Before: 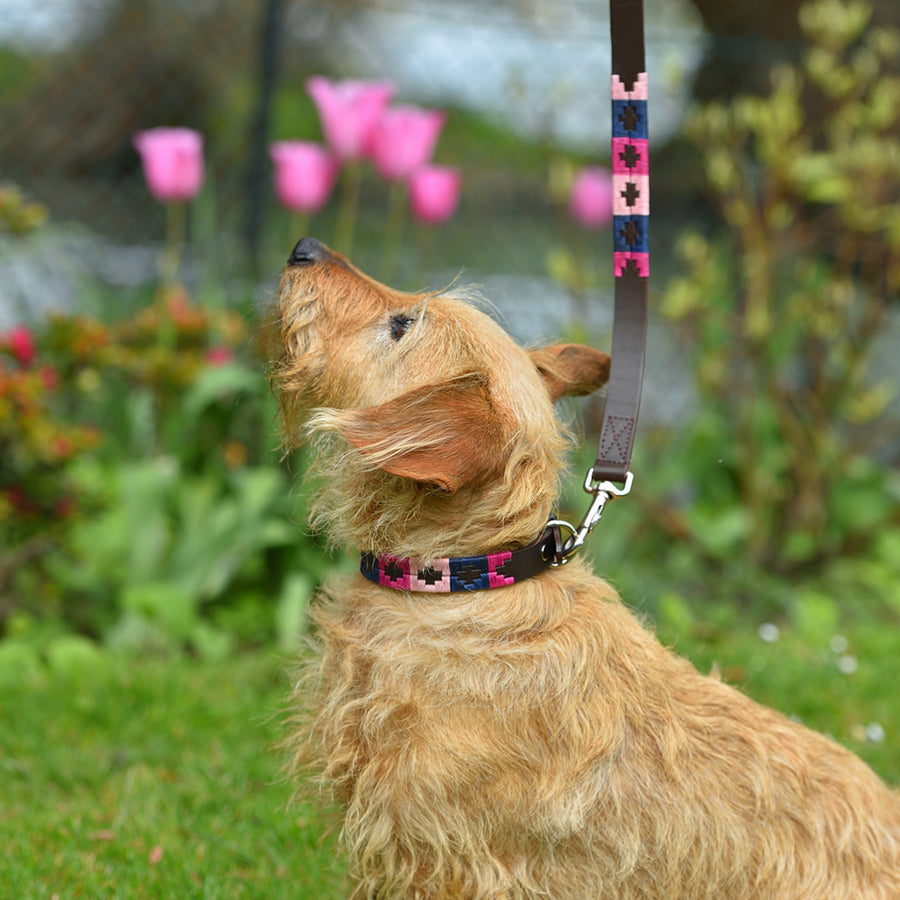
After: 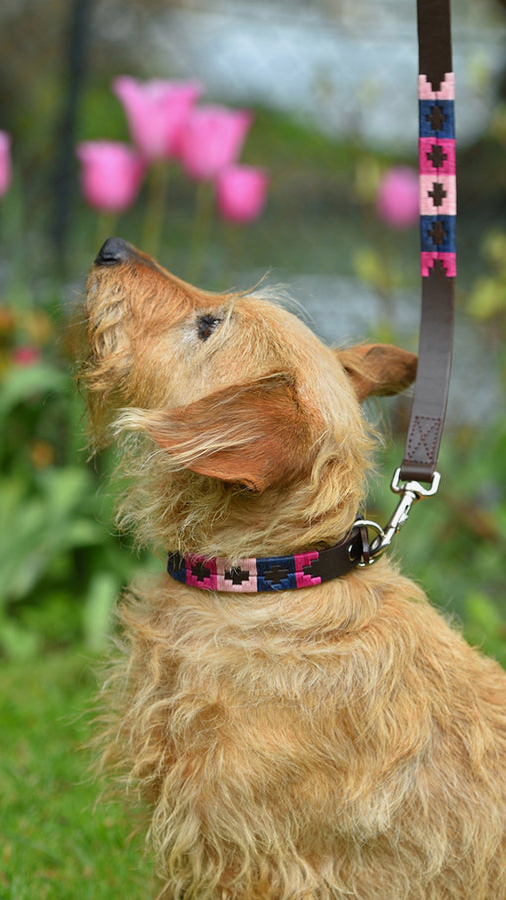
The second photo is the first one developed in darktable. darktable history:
crop: left 21.496%, right 22.254%
exposure: exposure -0.116 EV, compensate exposure bias true, compensate highlight preservation false
